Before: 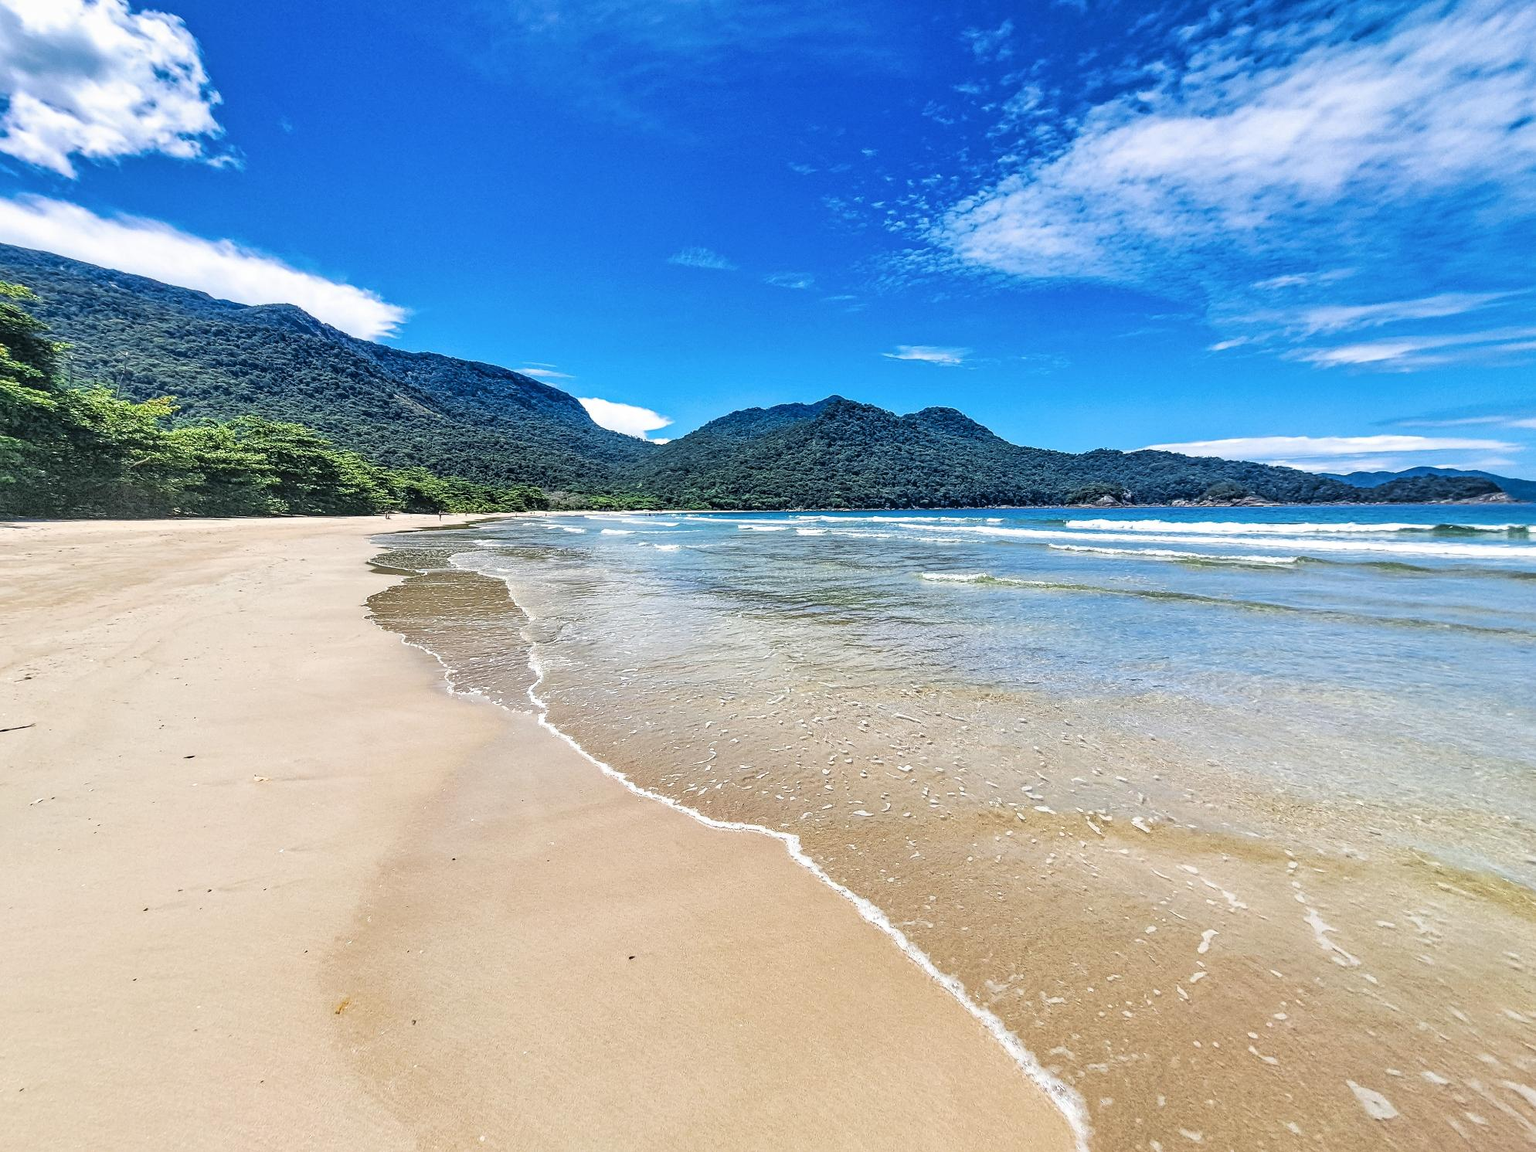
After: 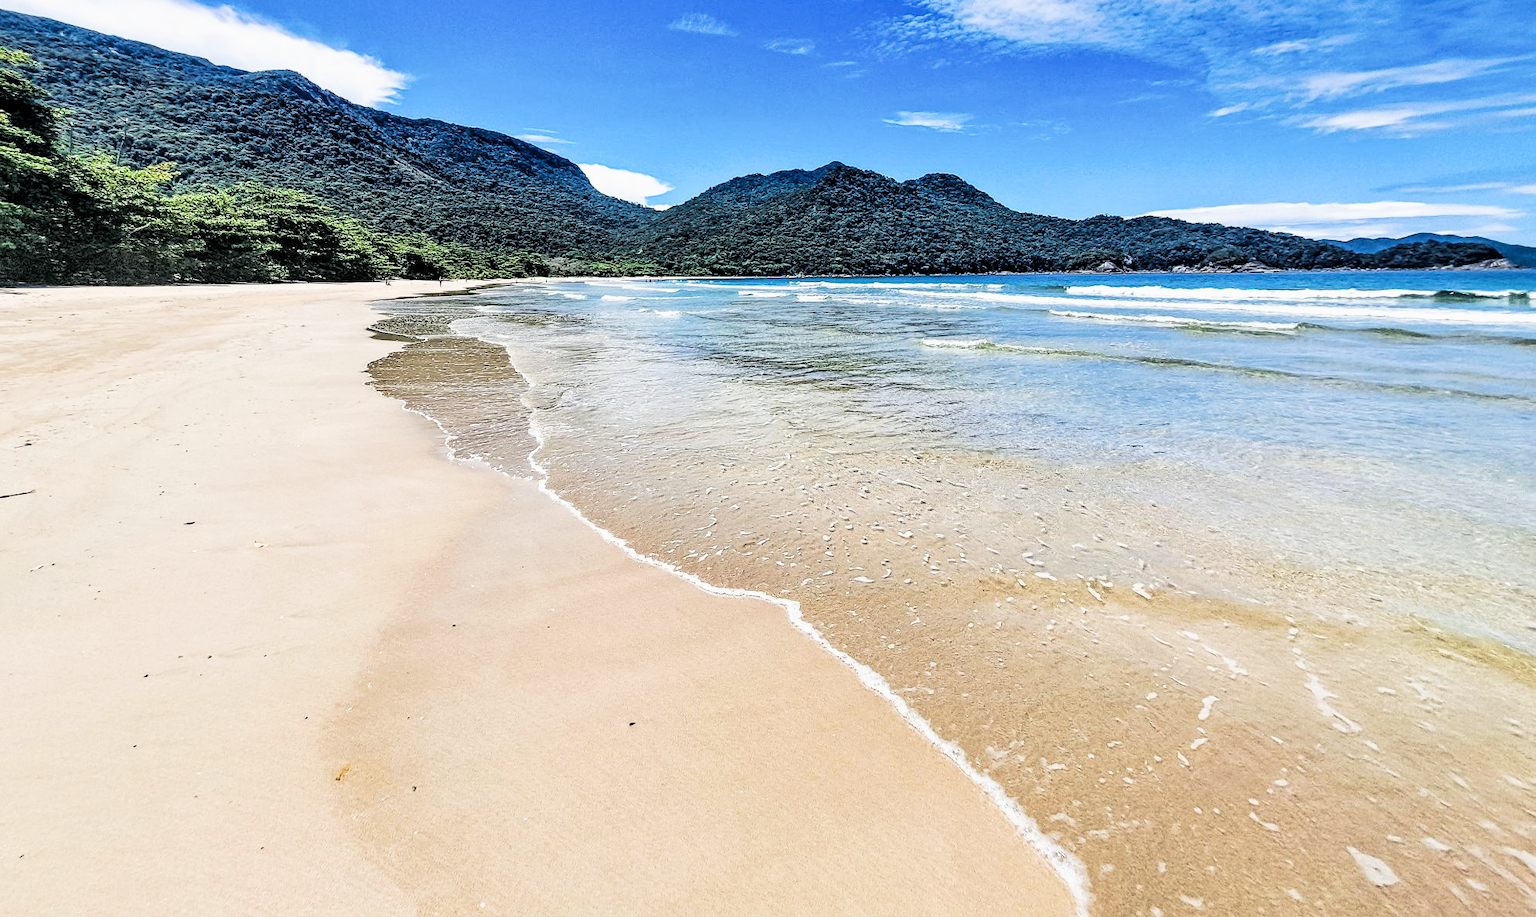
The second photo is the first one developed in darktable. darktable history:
filmic rgb: black relative exposure -5.05 EV, white relative exposure 3.19 EV, hardness 3.45, contrast 1.194, highlights saturation mix -49.62%
crop and rotate: top 20.348%
tone equalizer: -8 EV -0.456 EV, -7 EV -0.408 EV, -6 EV -0.324 EV, -5 EV -0.262 EV, -3 EV 0.222 EV, -2 EV 0.363 EV, -1 EV 0.382 EV, +0 EV 0.405 EV, edges refinement/feathering 500, mask exposure compensation -1.57 EV, preserve details no
